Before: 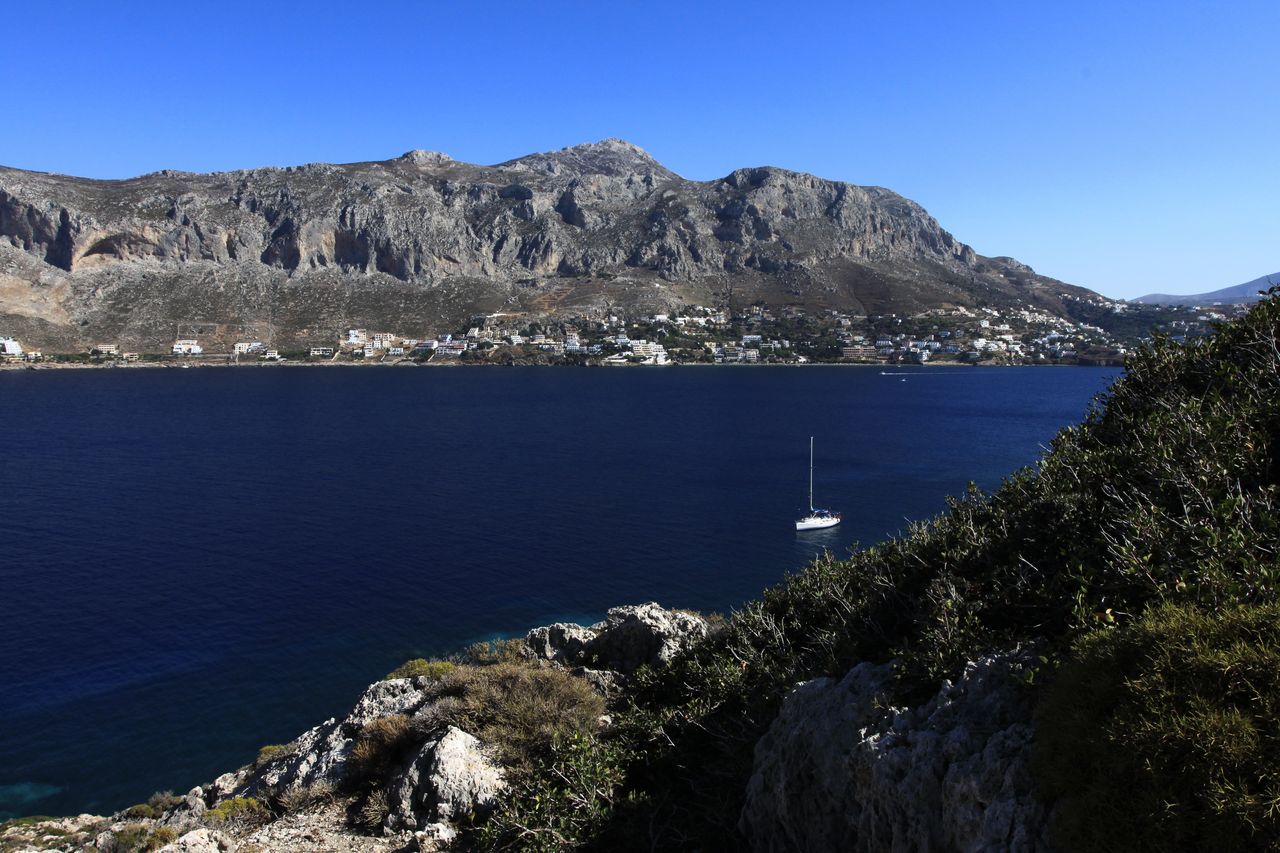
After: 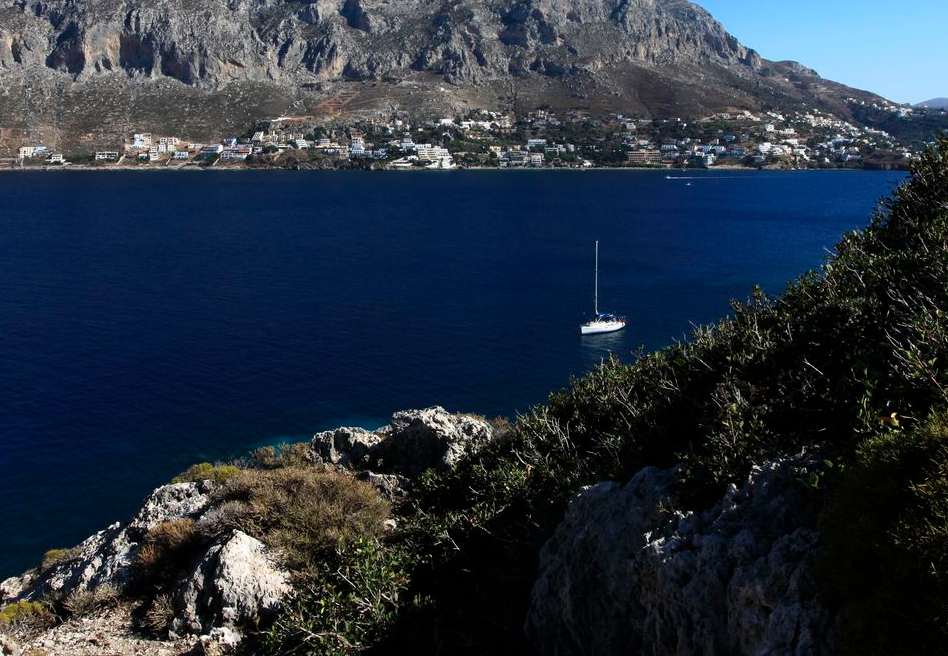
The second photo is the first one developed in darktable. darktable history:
crop: left 16.838%, top 23.081%, right 9.089%
